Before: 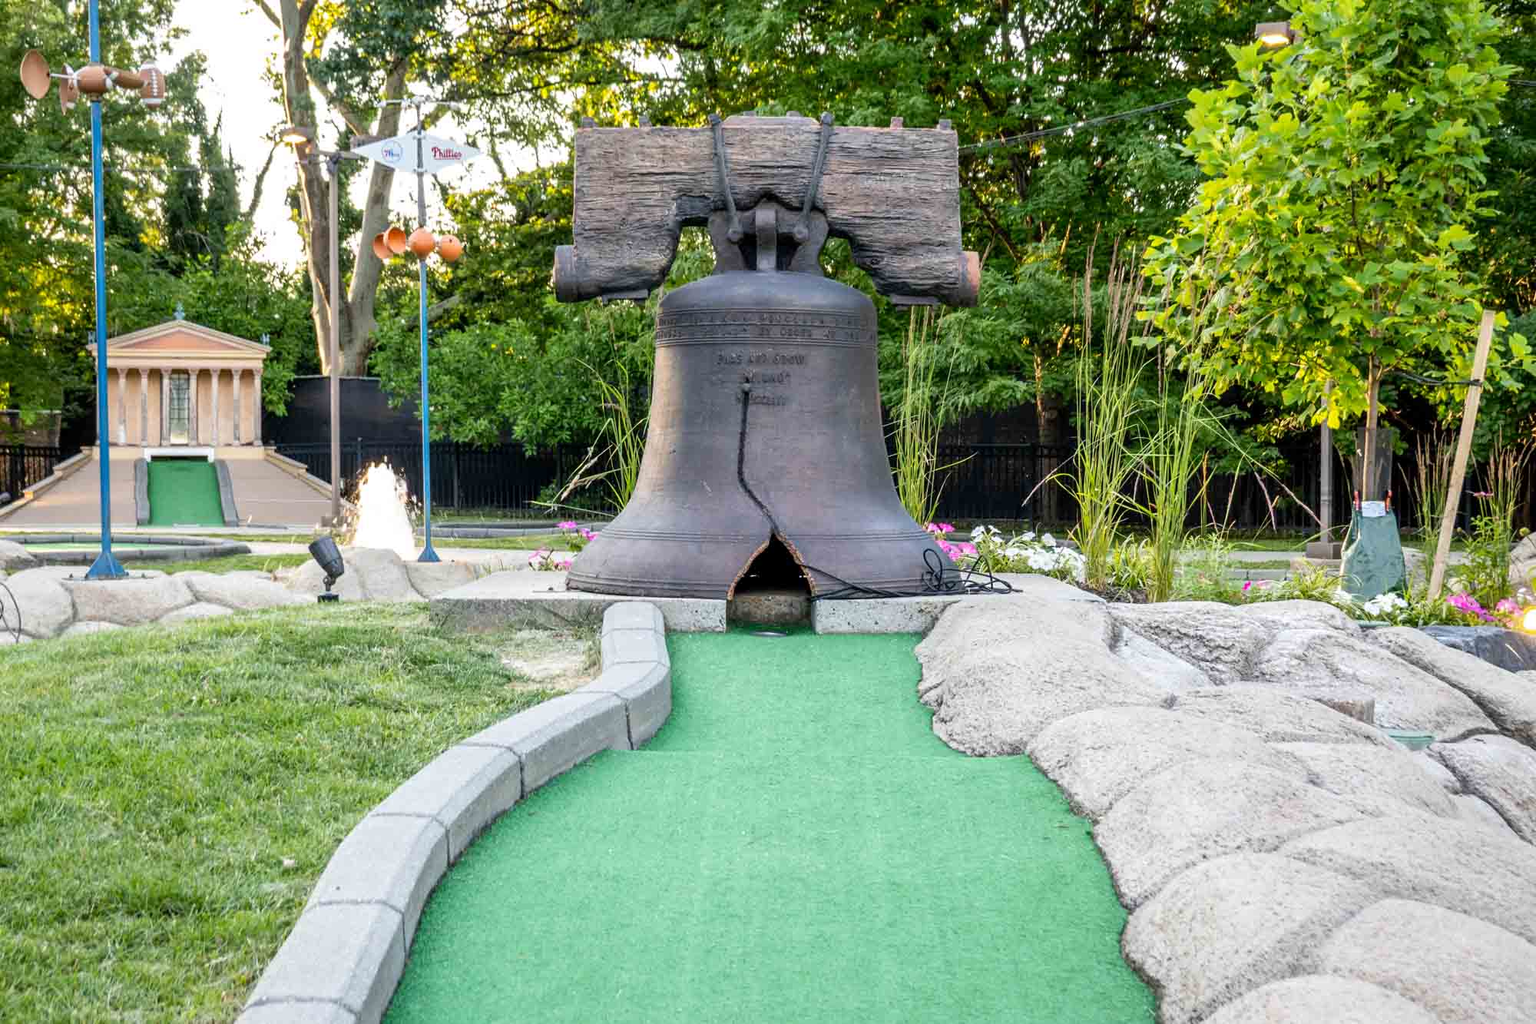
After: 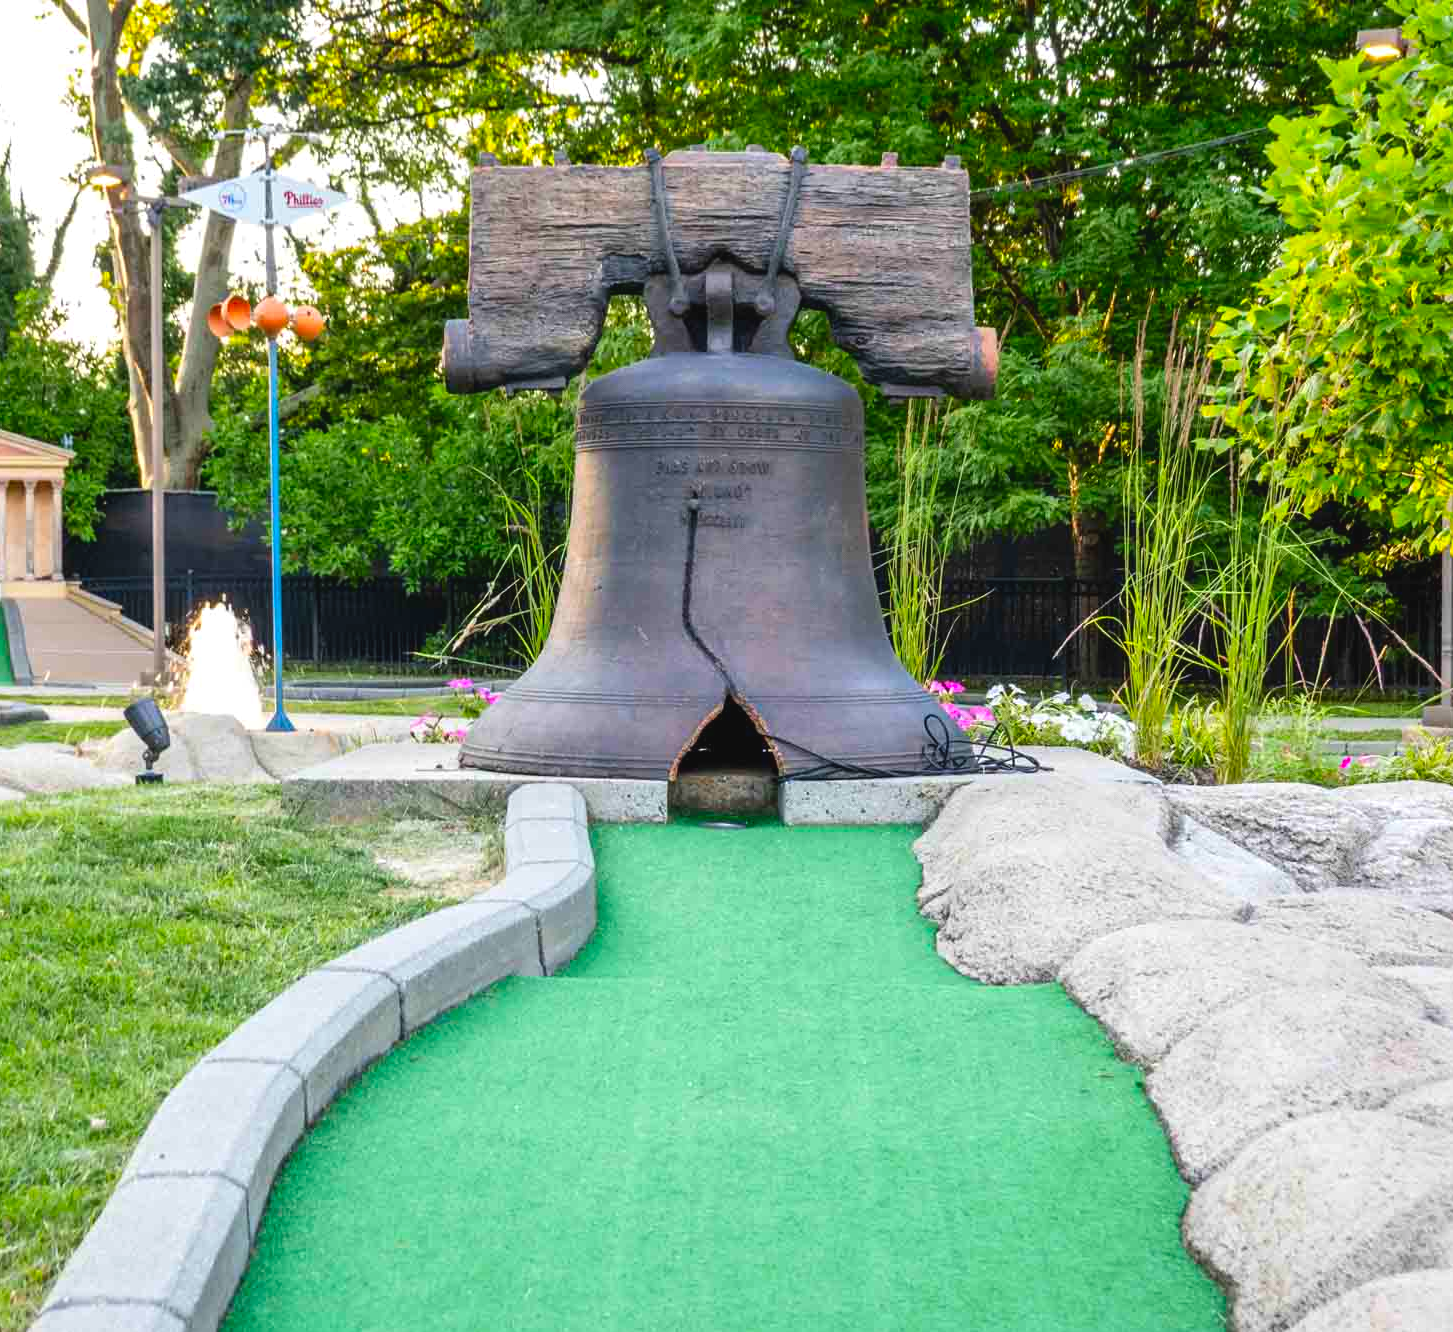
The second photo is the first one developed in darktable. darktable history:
exposure: black level correction -0.004, exposure 0.053 EV, compensate highlight preservation false
crop: left 13.904%, top 0%, right 13.416%
color correction: highlights b* -0.009, saturation 1.36
